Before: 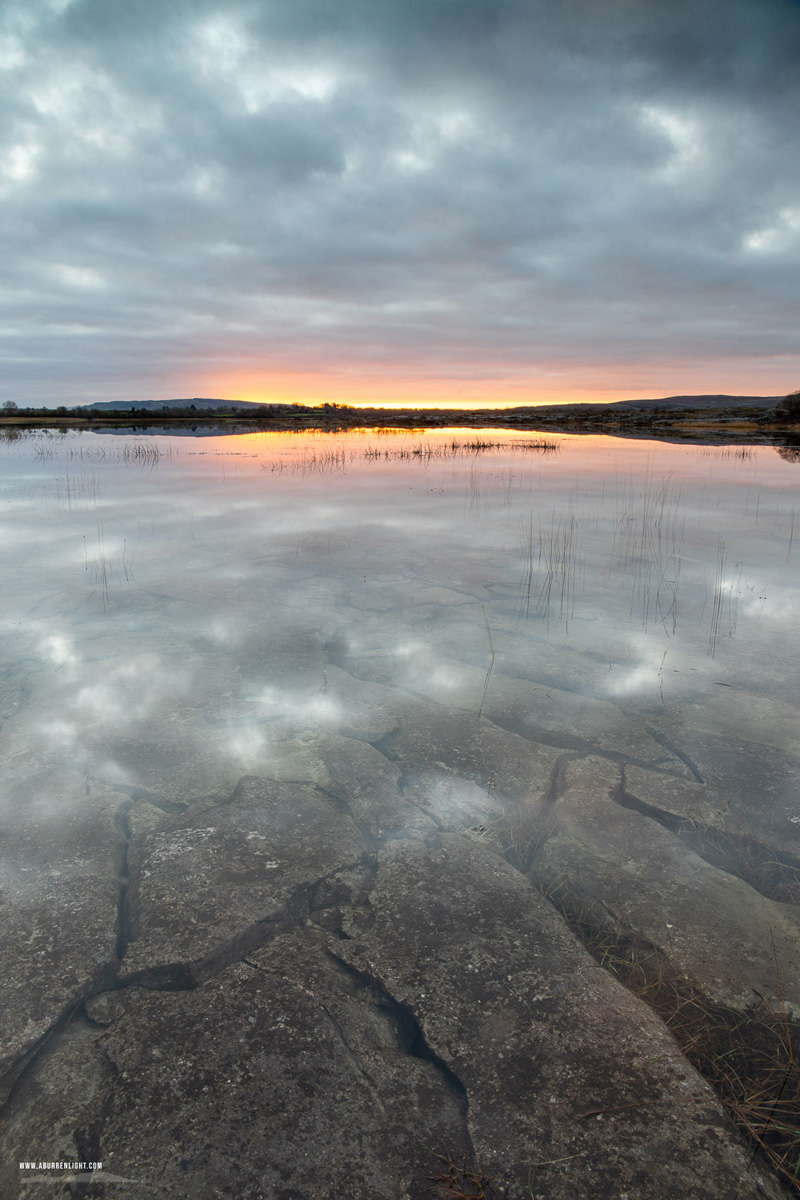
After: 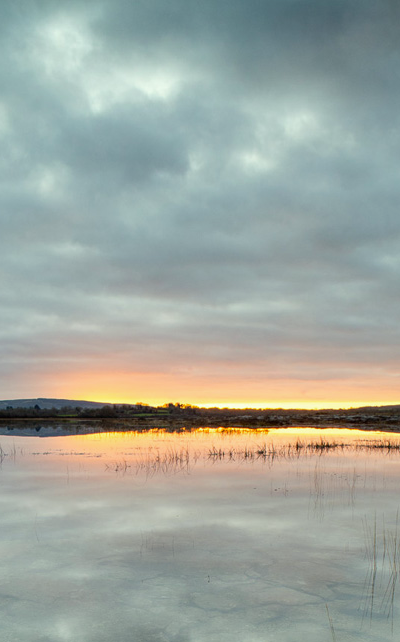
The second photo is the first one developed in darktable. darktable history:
color correction: highlights a* -4.28, highlights b* 6.53
crop: left 19.556%, right 30.401%, bottom 46.458%
